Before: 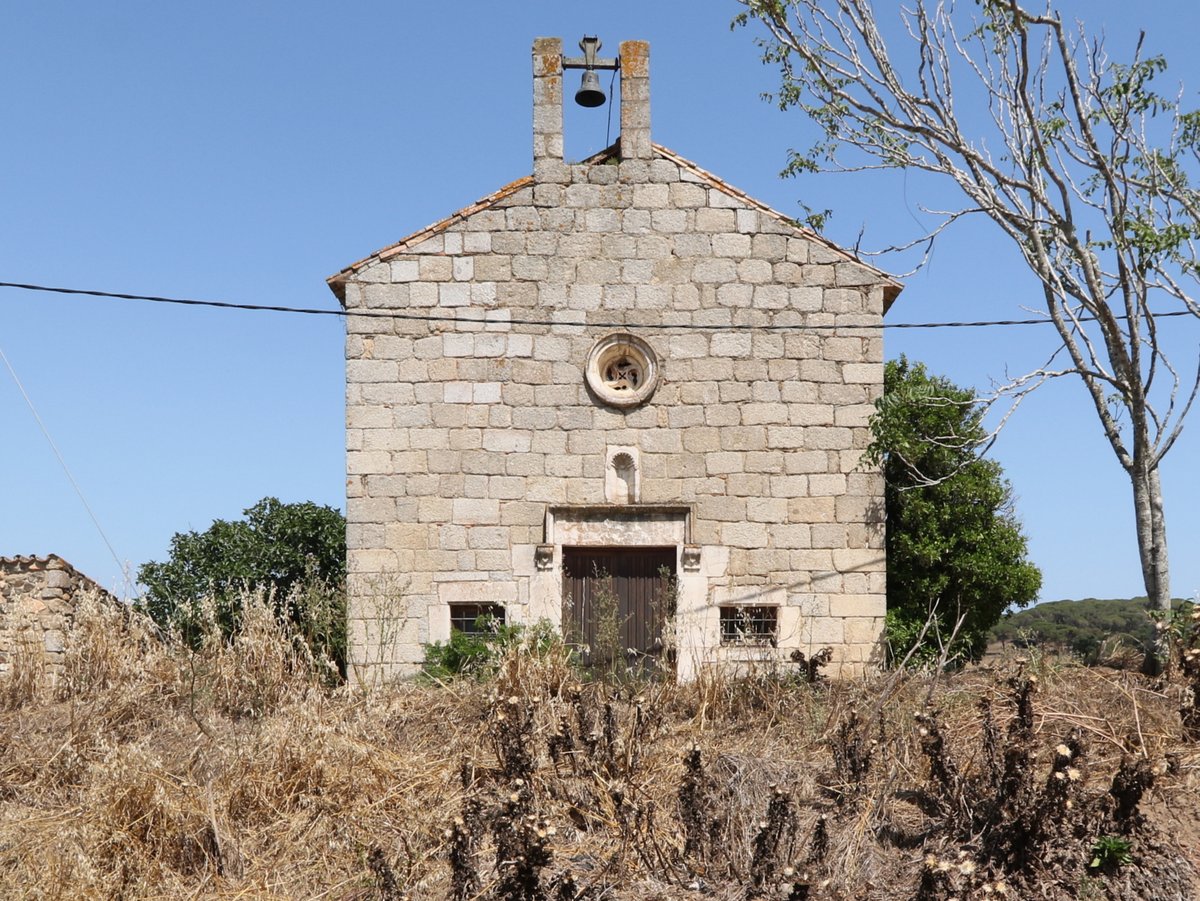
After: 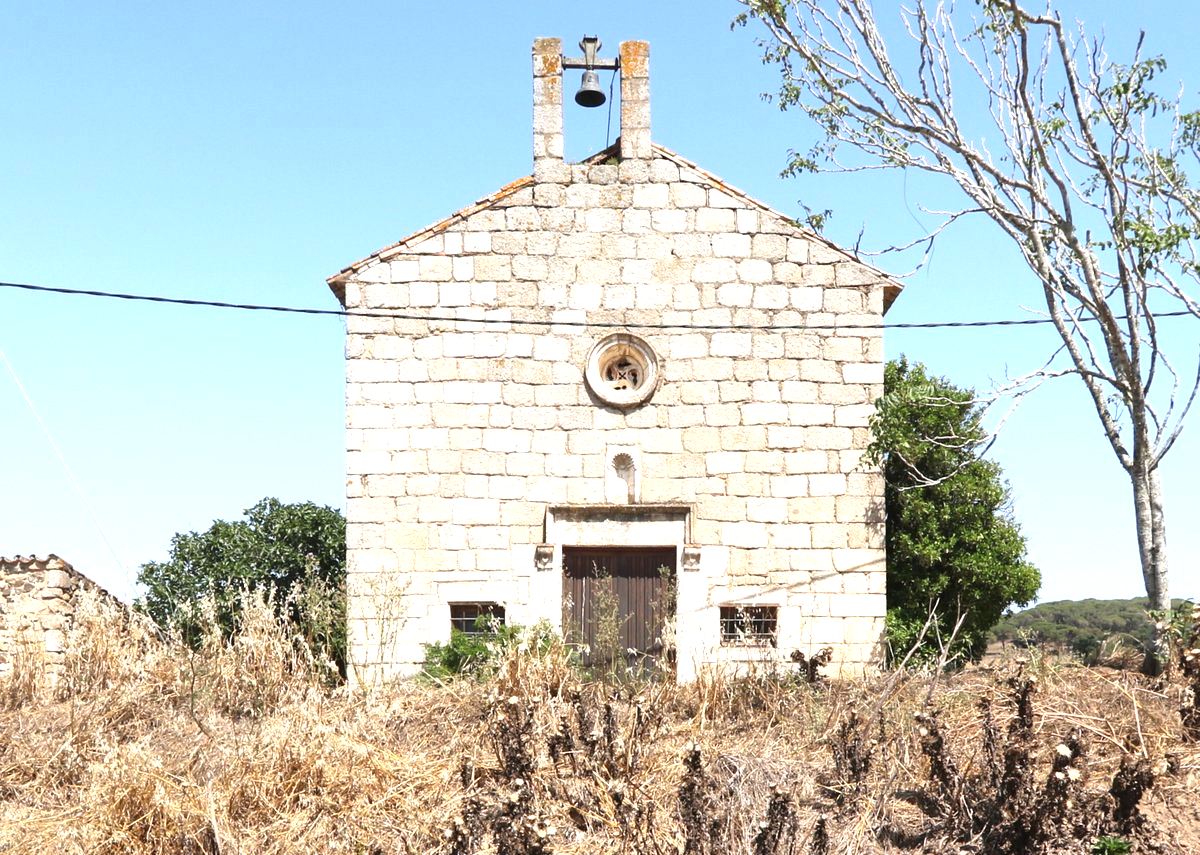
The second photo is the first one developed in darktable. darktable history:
exposure: black level correction 0, exposure 1.1 EV, compensate exposure bias true, compensate highlight preservation false
crop and rotate: top 0%, bottom 5.097%
